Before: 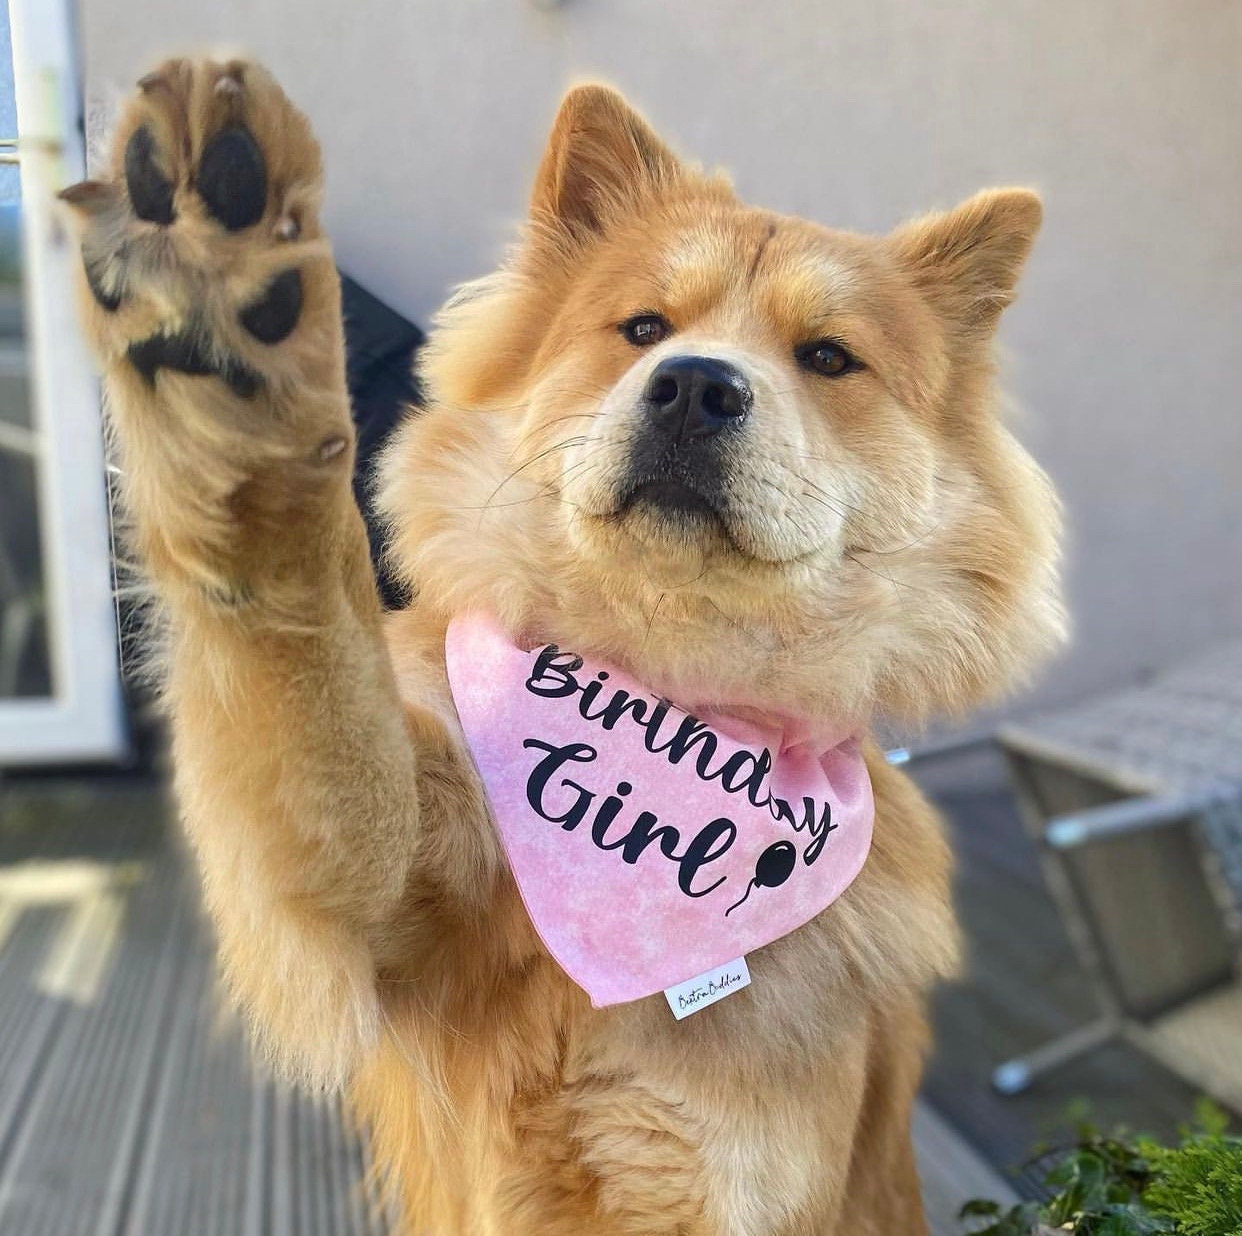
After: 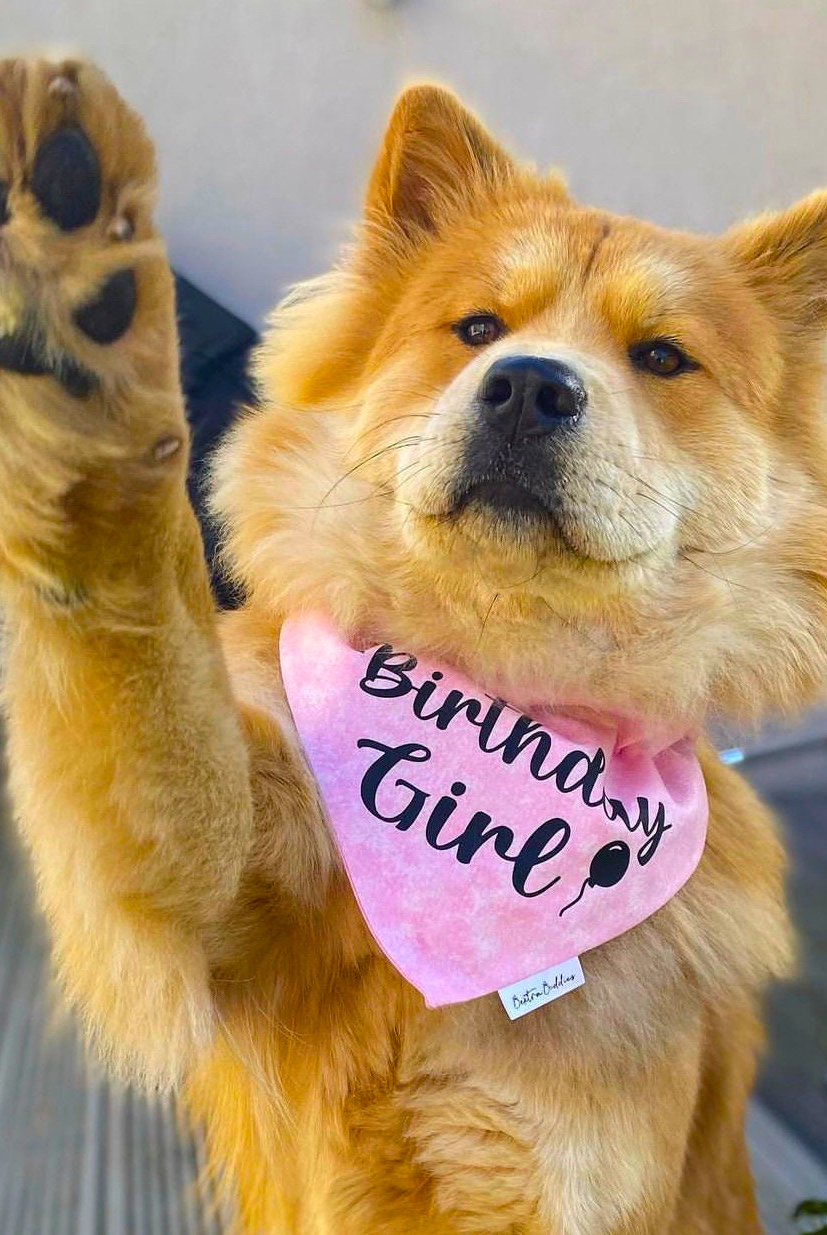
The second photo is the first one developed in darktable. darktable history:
crop and rotate: left 13.409%, right 19.924%
color balance rgb: linear chroma grading › global chroma 10%, perceptual saturation grading › global saturation 30%, global vibrance 10%
